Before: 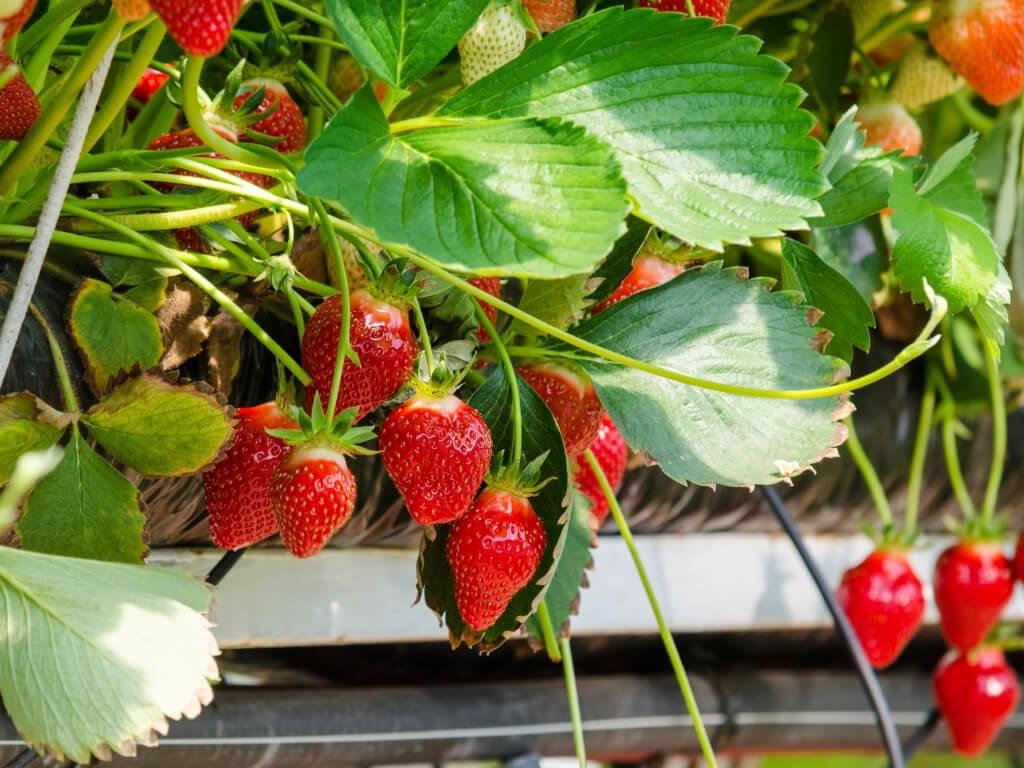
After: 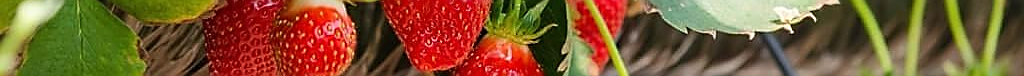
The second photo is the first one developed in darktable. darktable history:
crop and rotate: top 59.084%, bottom 30.916%
sharpen: radius 1.4, amount 1.25, threshold 0.7
